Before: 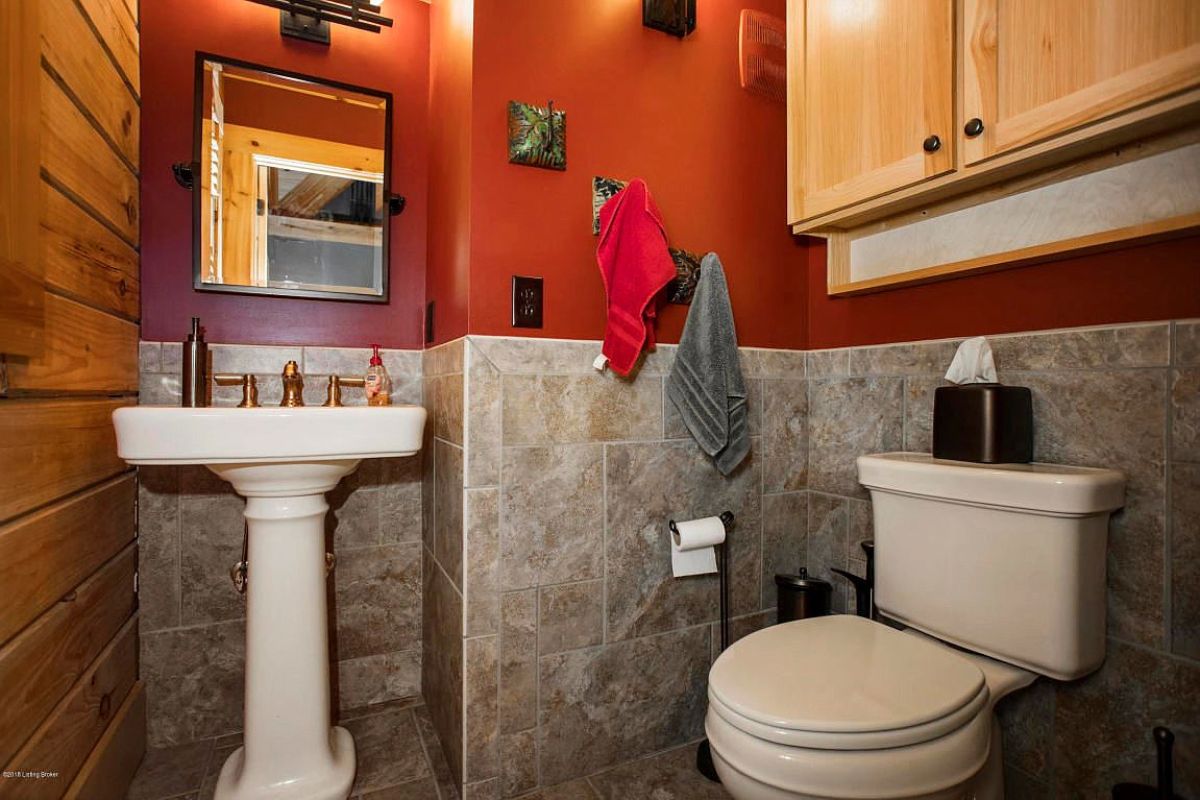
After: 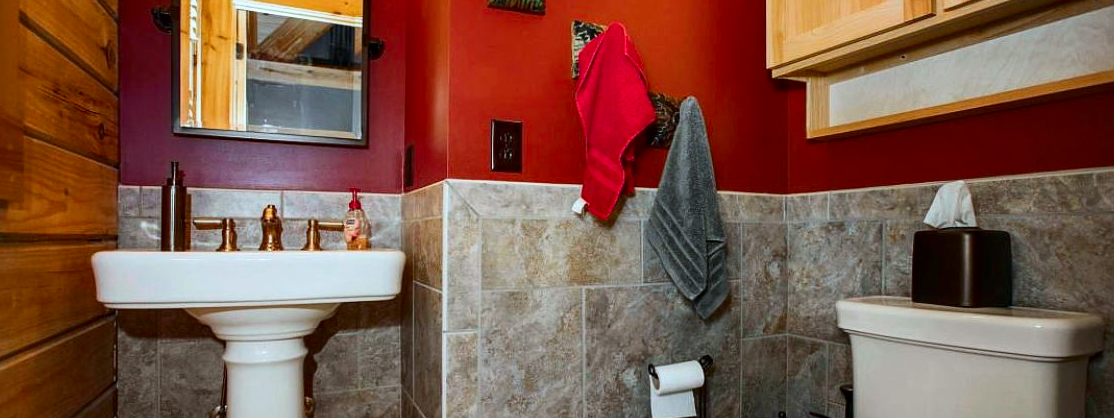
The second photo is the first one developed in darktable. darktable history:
crop: left 1.817%, top 19.585%, right 5.284%, bottom 28.12%
contrast brightness saturation: contrast 0.129, brightness -0.048, saturation 0.162
color calibration: illuminant Planckian (black body), x 0.368, y 0.36, temperature 4277.18 K
